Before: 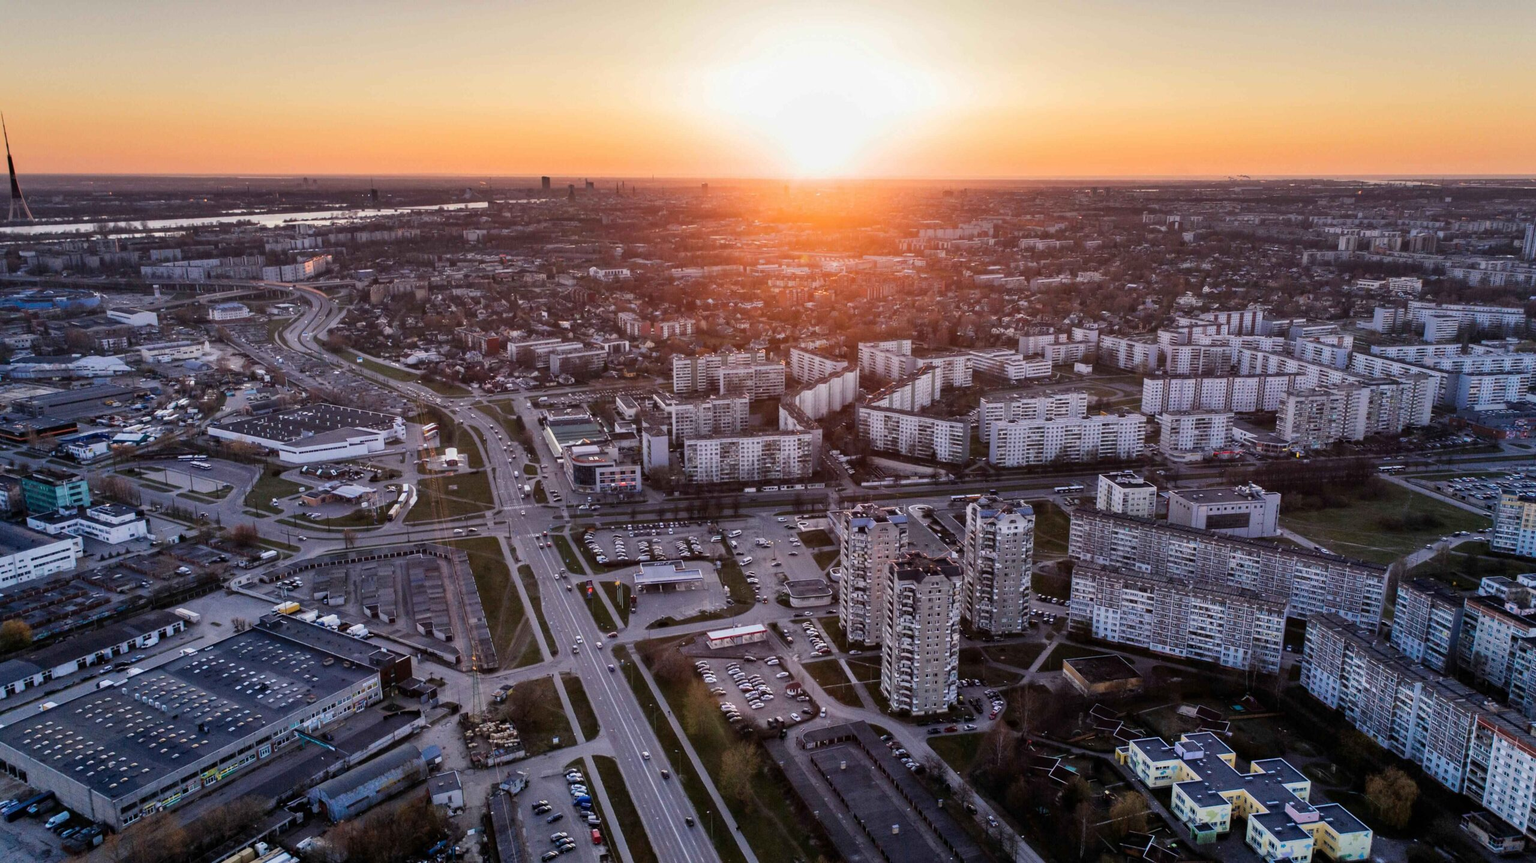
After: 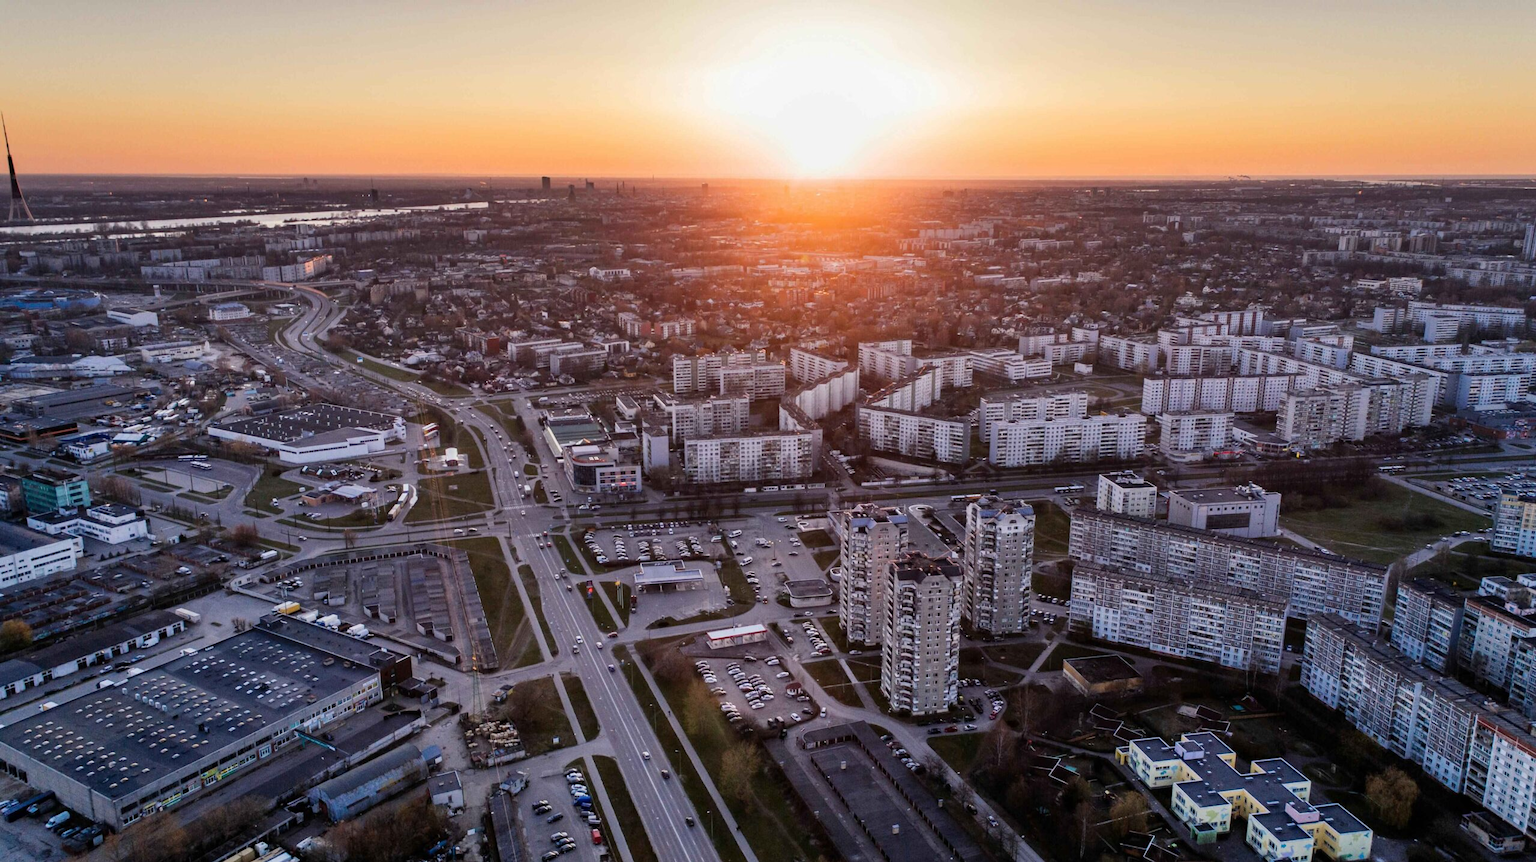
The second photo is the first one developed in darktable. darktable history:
levels: black 0.05%
